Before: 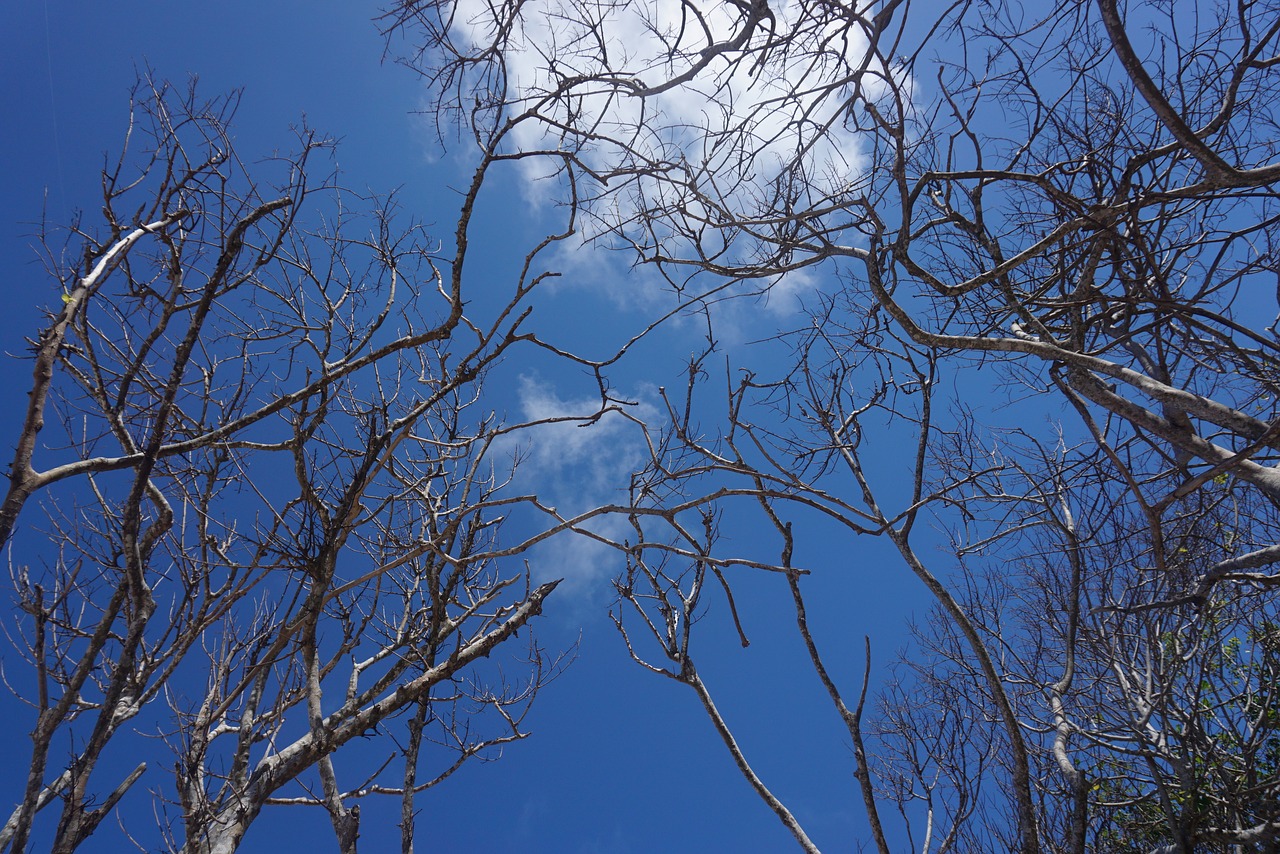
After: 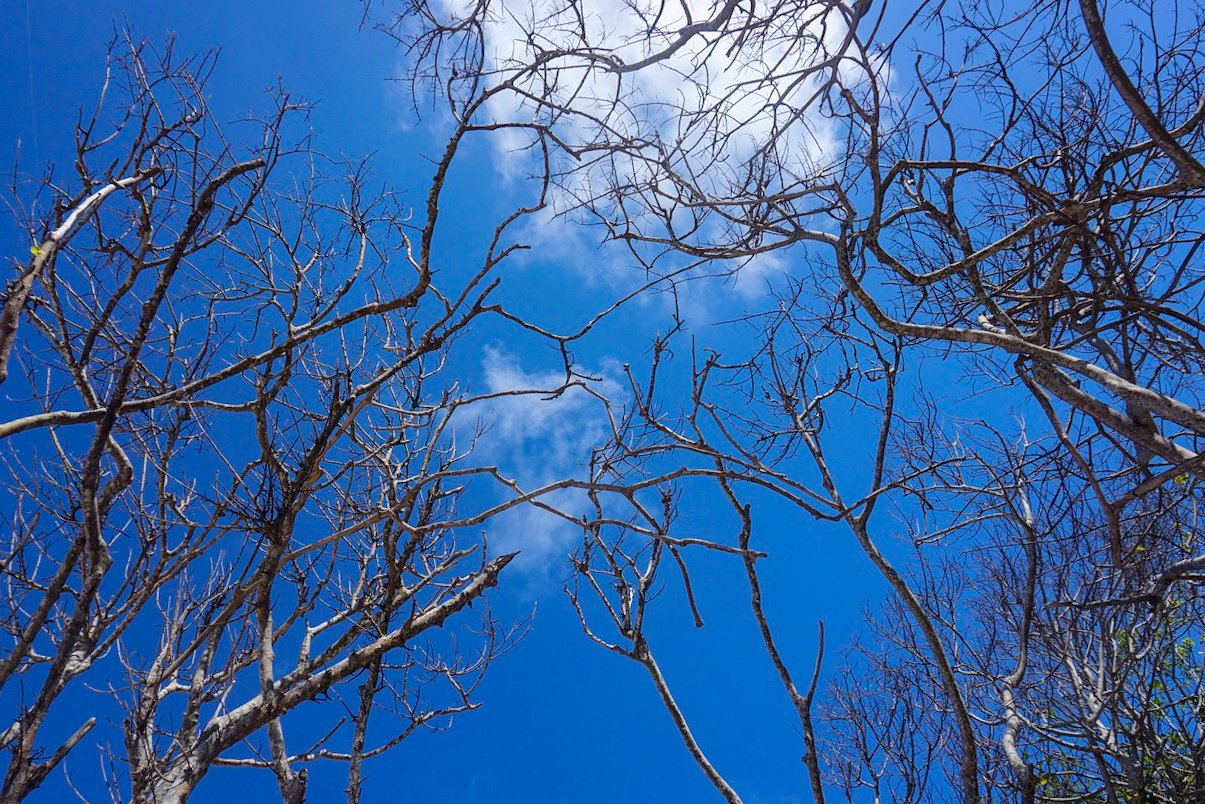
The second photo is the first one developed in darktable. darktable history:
color balance rgb: perceptual saturation grading › global saturation 25%, perceptual brilliance grading › mid-tones 10%, perceptual brilliance grading › shadows 15%, global vibrance 20%
local contrast: on, module defaults
crop and rotate: angle -2.38°
